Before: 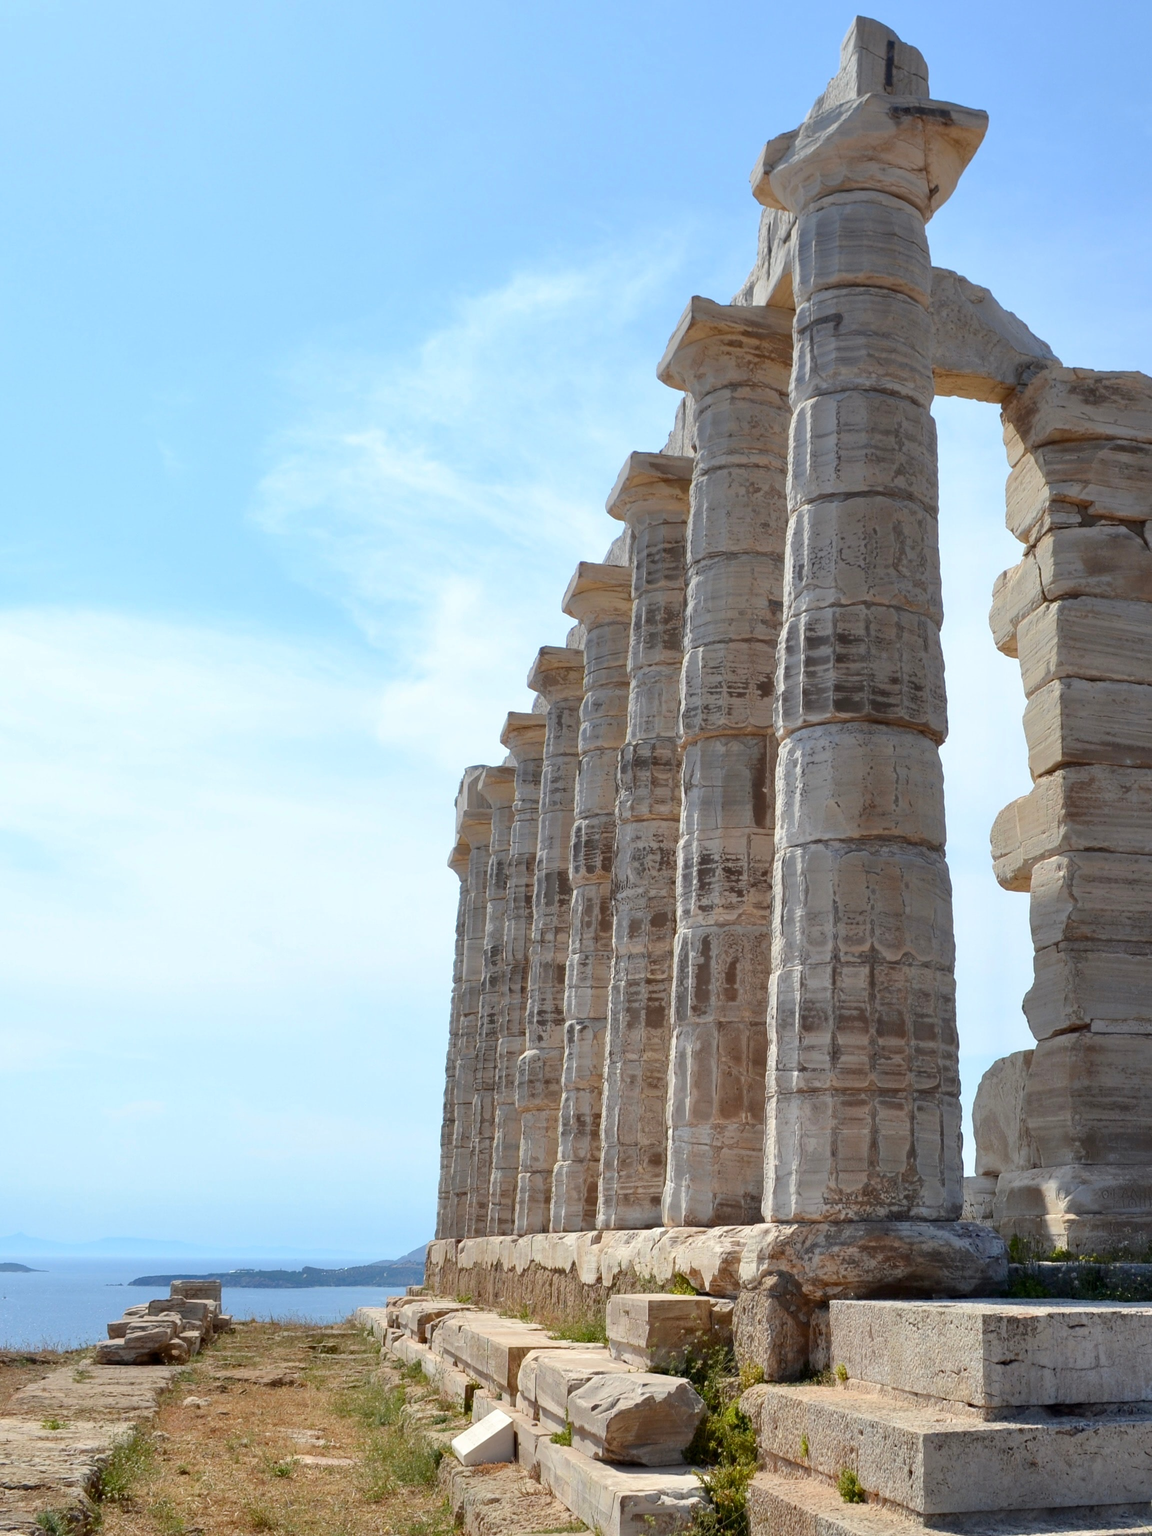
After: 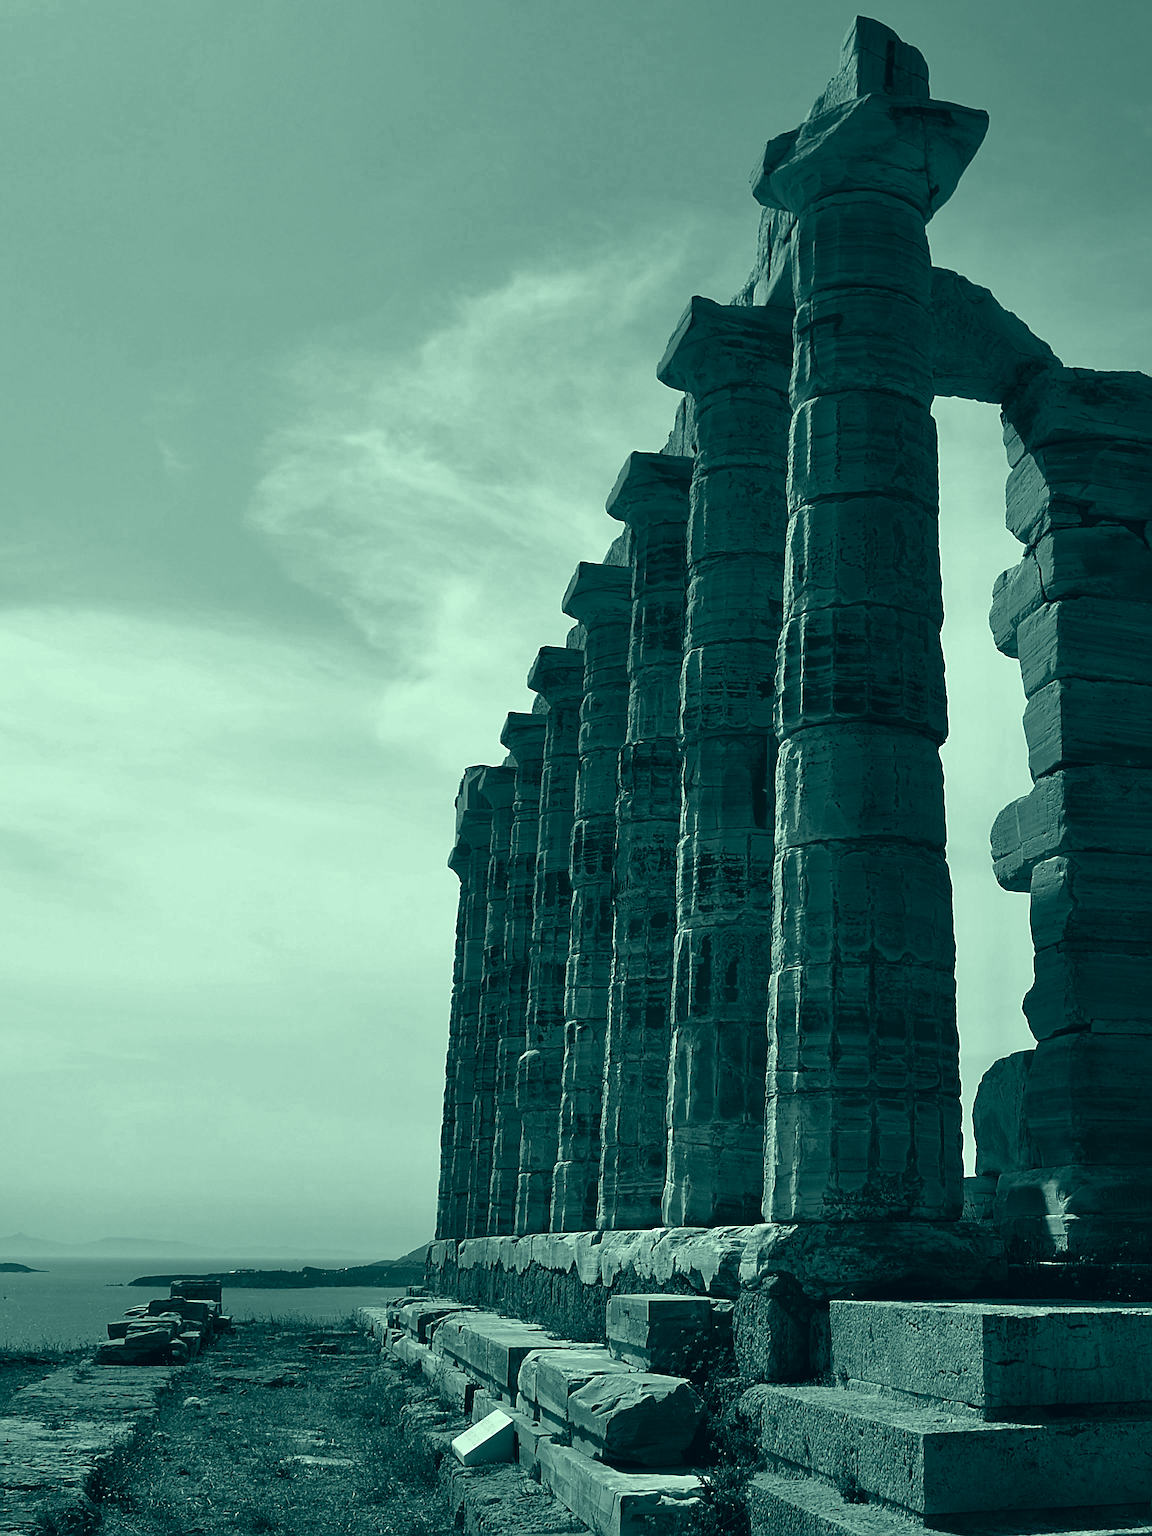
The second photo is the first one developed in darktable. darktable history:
color correction: highlights a* -20.08, highlights b* 9.8, shadows a* -20.4, shadows b* -10.76
contrast brightness saturation: contrast -0.03, brightness -0.59, saturation -1
sharpen: radius 2.676, amount 0.669
